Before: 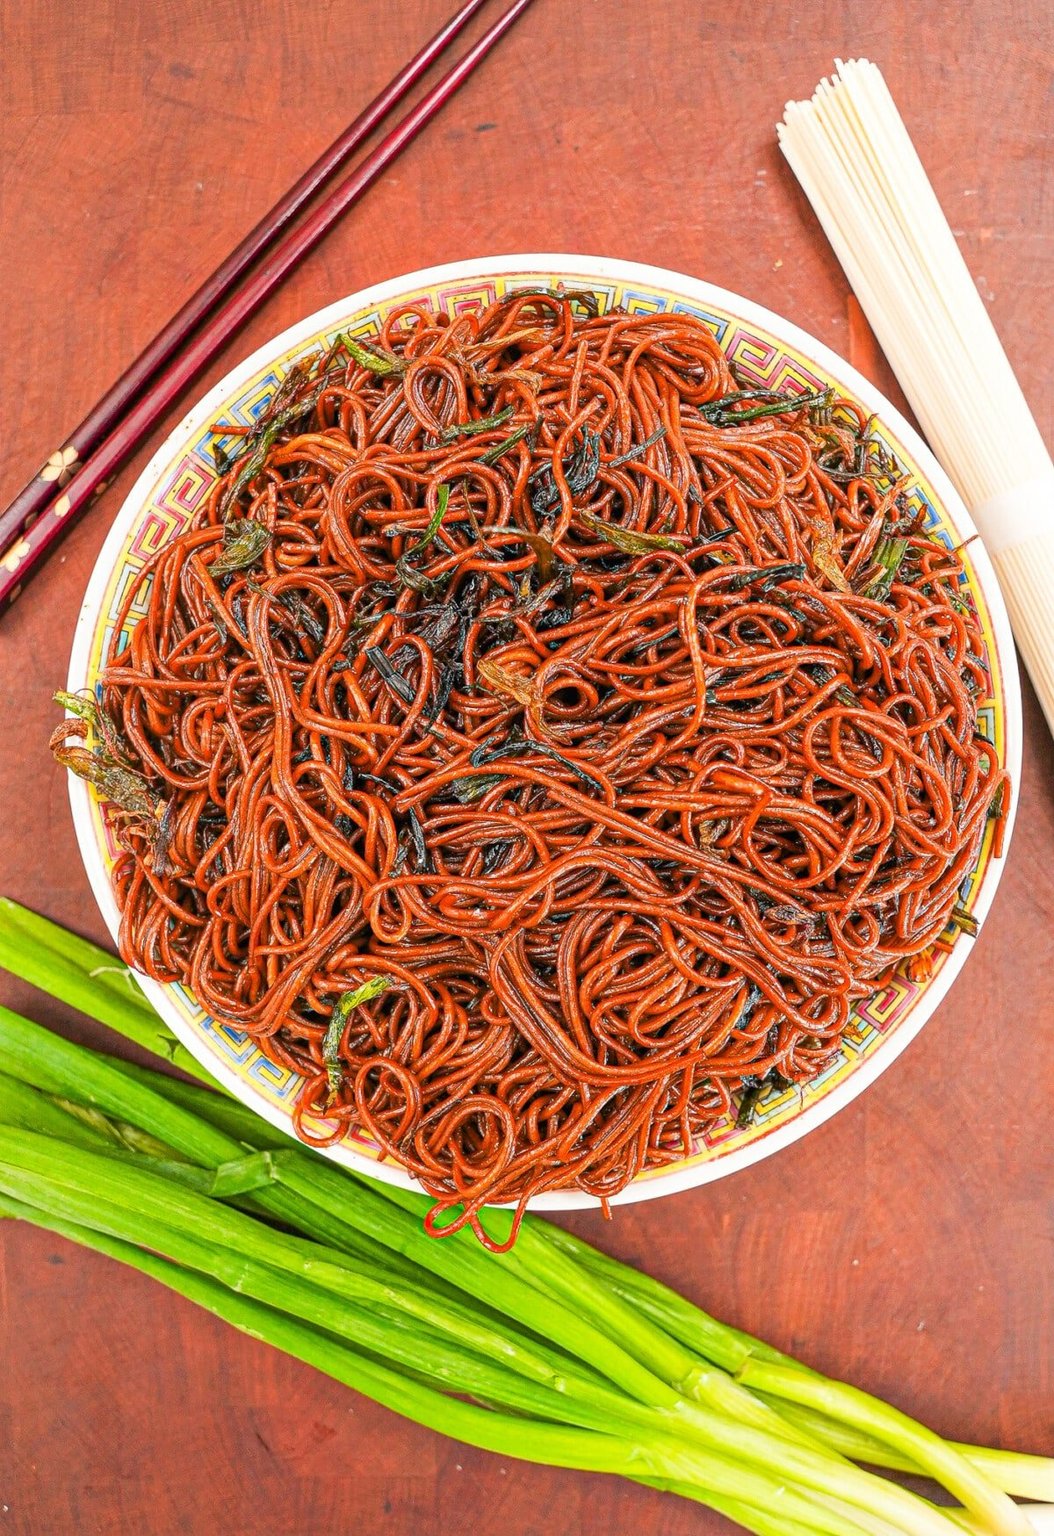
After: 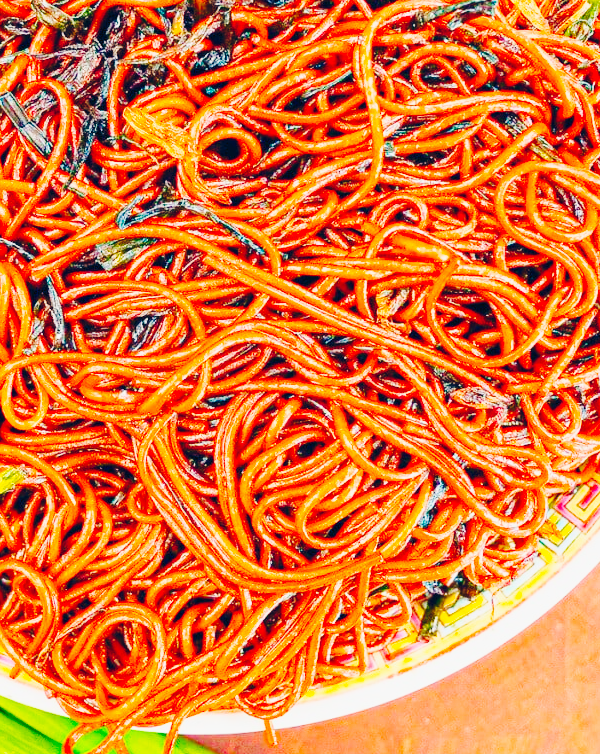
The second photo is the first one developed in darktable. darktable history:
base curve: curves: ch0 [(0, 0) (0.028, 0.03) (0.121, 0.232) (0.46, 0.748) (0.859, 0.968) (1, 1)], preserve colors none
crop: left 35.002%, top 36.851%, right 14.983%, bottom 20.035%
tone curve: curves: ch0 [(0.003, 0.023) (0.071, 0.052) (0.236, 0.197) (0.466, 0.557) (0.631, 0.764) (0.806, 0.906) (1, 1)]; ch1 [(0, 0) (0.262, 0.227) (0.417, 0.386) (0.469, 0.467) (0.502, 0.51) (0.528, 0.521) (0.573, 0.555) (0.605, 0.621) (0.644, 0.671) (0.686, 0.728) (0.994, 0.987)]; ch2 [(0, 0) (0.262, 0.188) (0.385, 0.353) (0.427, 0.424) (0.495, 0.502) (0.531, 0.555) (0.583, 0.632) (0.644, 0.748) (1, 1)], preserve colors none
color balance rgb: global offset › chroma 0.093%, global offset › hue 249.5°, perceptual saturation grading › global saturation 18.729%, contrast -29.377%
velvia: on, module defaults
